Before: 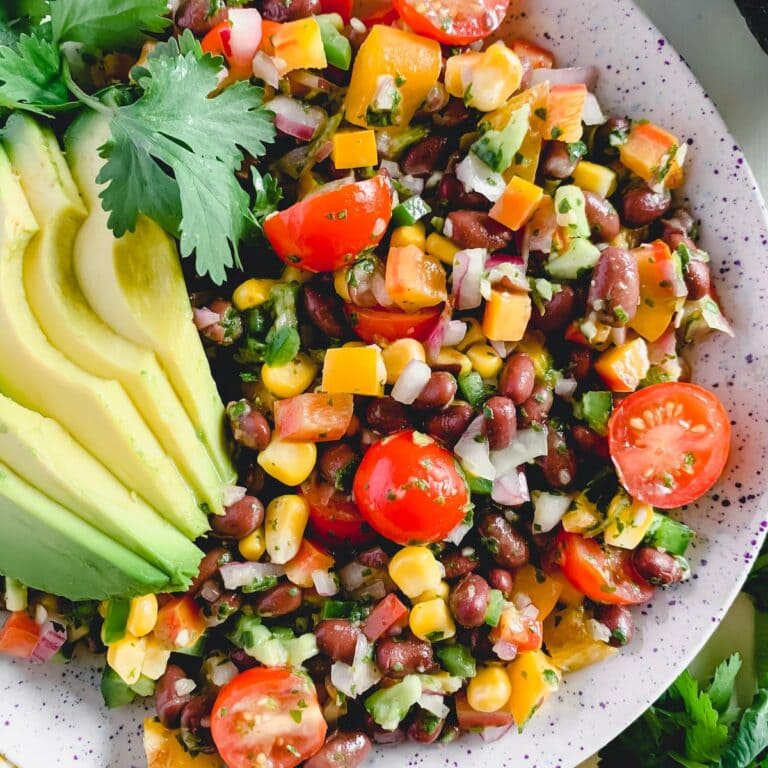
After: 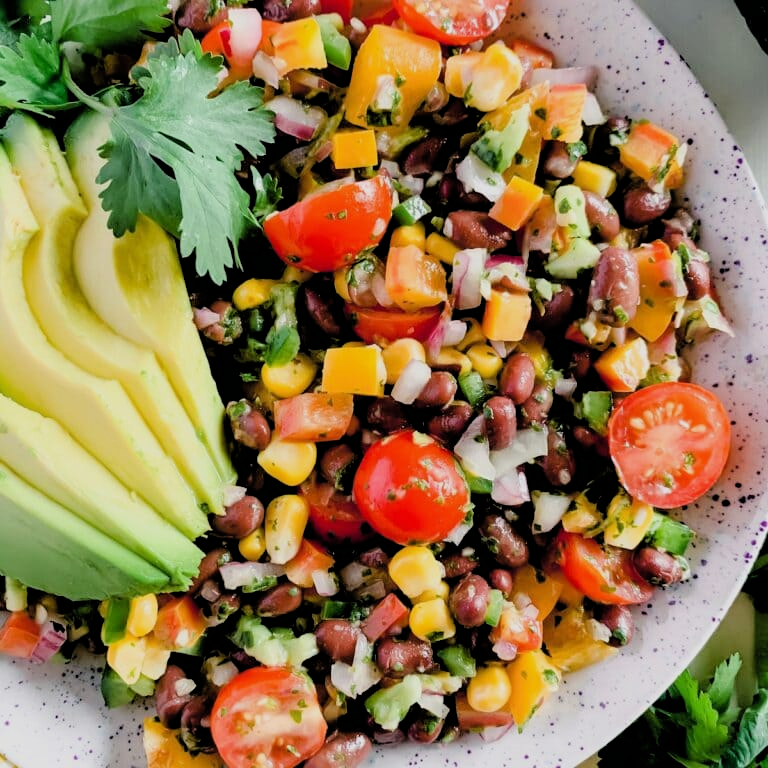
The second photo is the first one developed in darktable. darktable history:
filmic rgb: black relative exposure -3.87 EV, white relative exposure 3.48 EV, hardness 2.67, contrast 1.104
